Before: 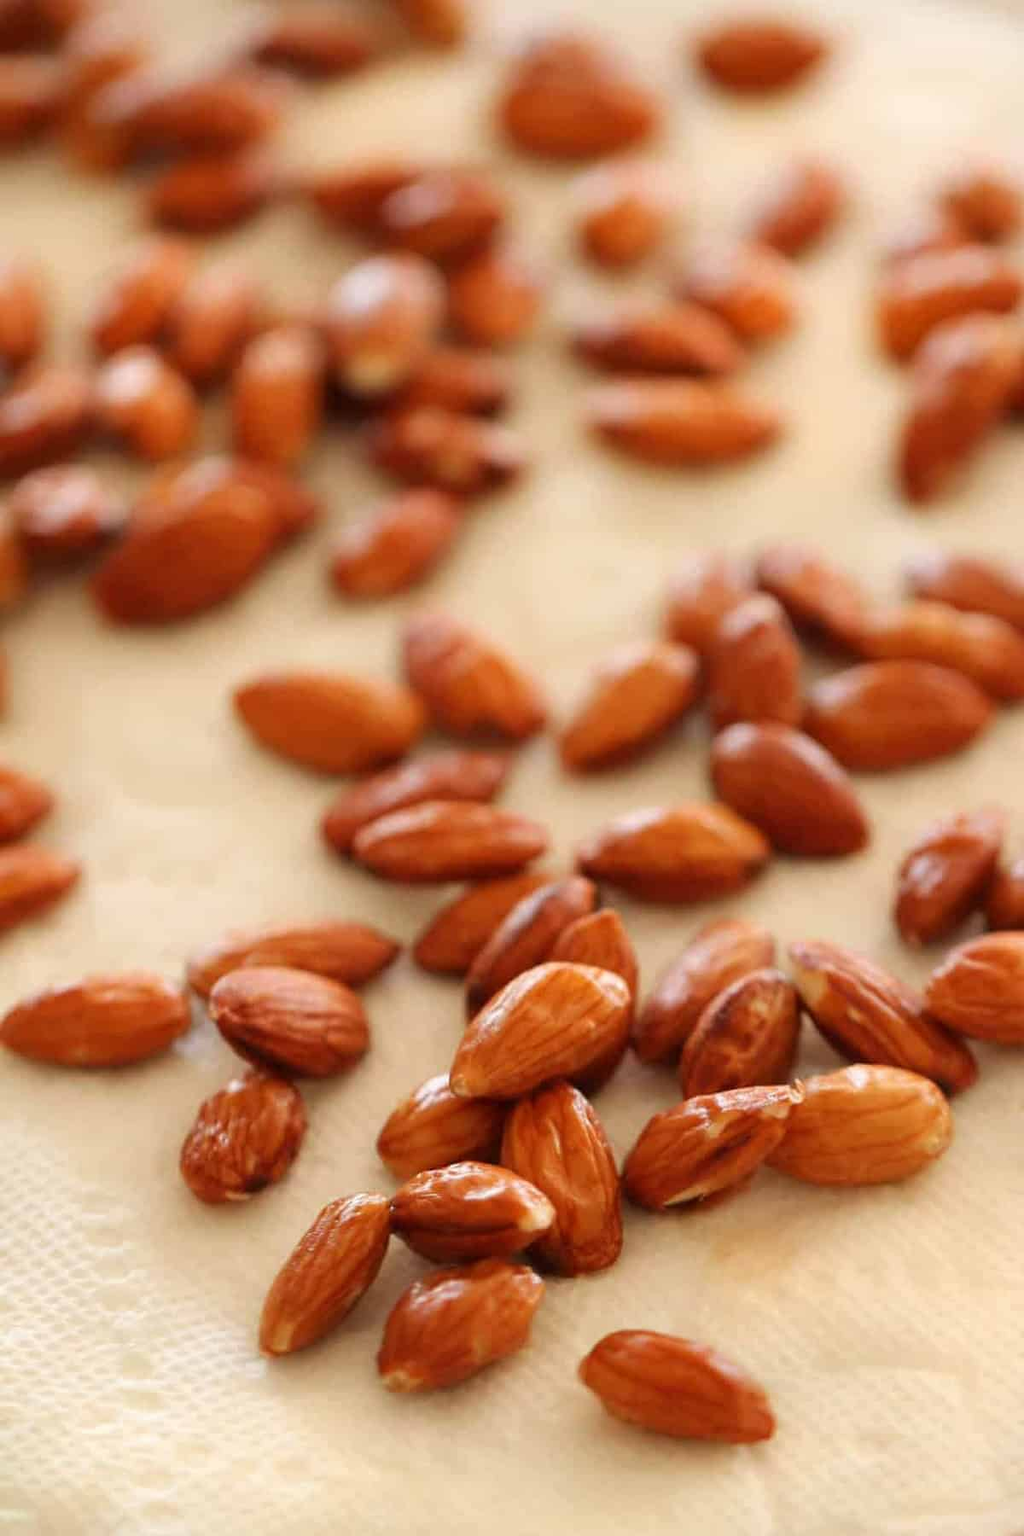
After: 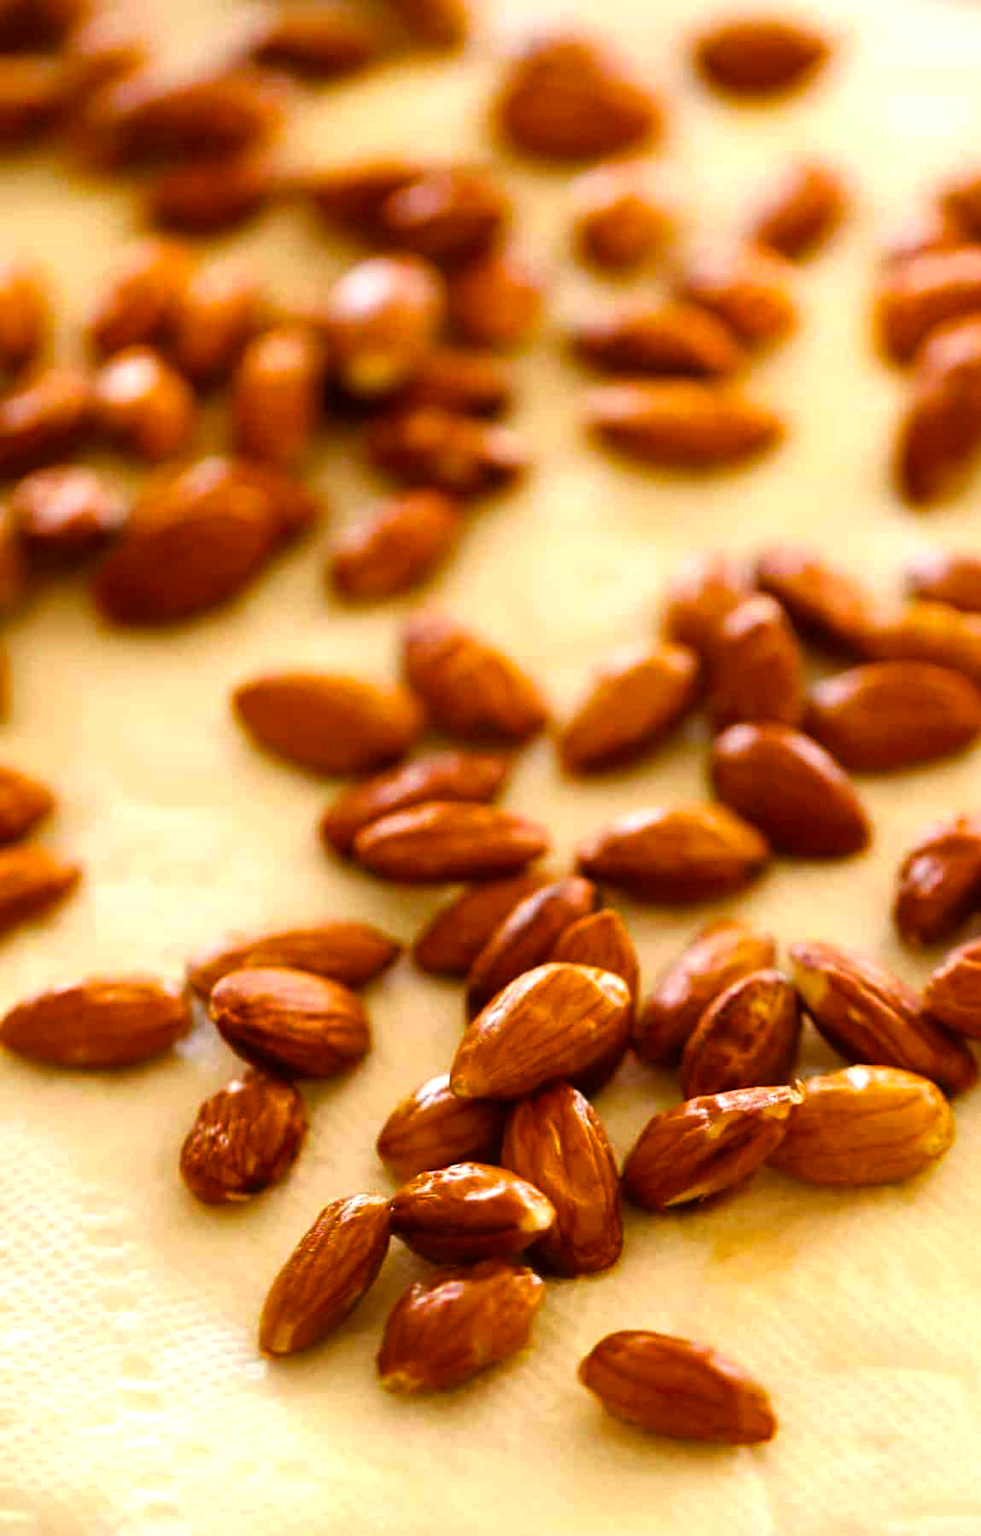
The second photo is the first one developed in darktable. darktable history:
crop: right 4.126%, bottom 0.031%
exposure: exposure -0.064 EV, compensate highlight preservation false
color balance rgb: linear chroma grading › global chroma 9%, perceptual saturation grading › global saturation 36%, perceptual saturation grading › shadows 35%, perceptual brilliance grading › global brilliance 15%, perceptual brilliance grading › shadows -35%, global vibrance 15%
